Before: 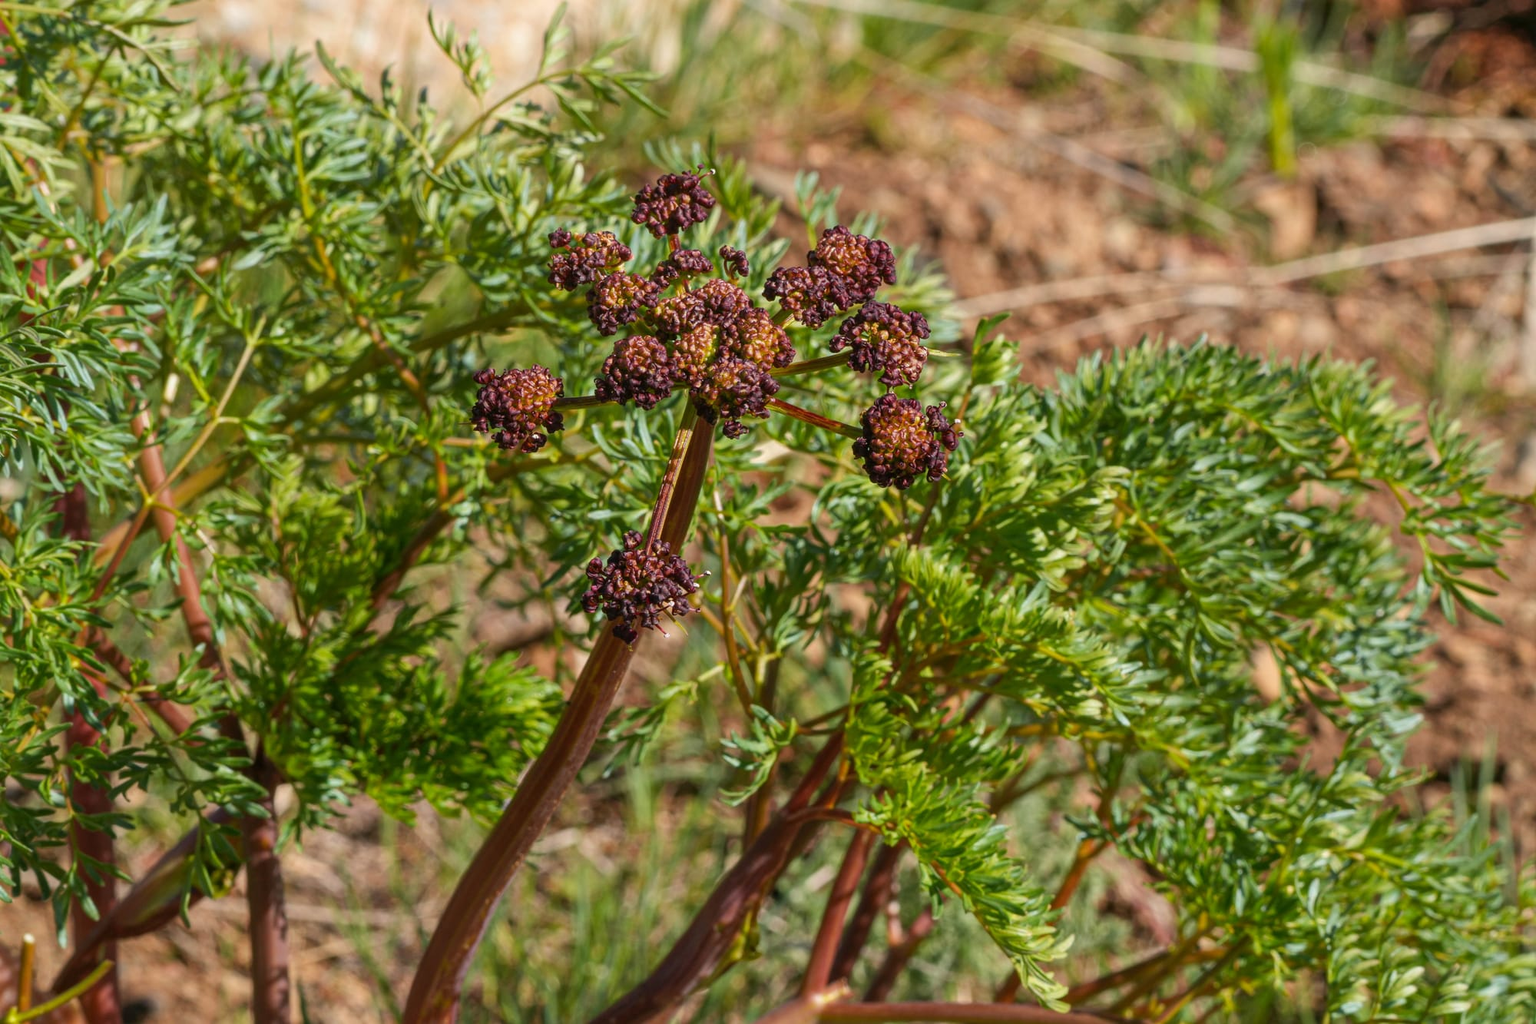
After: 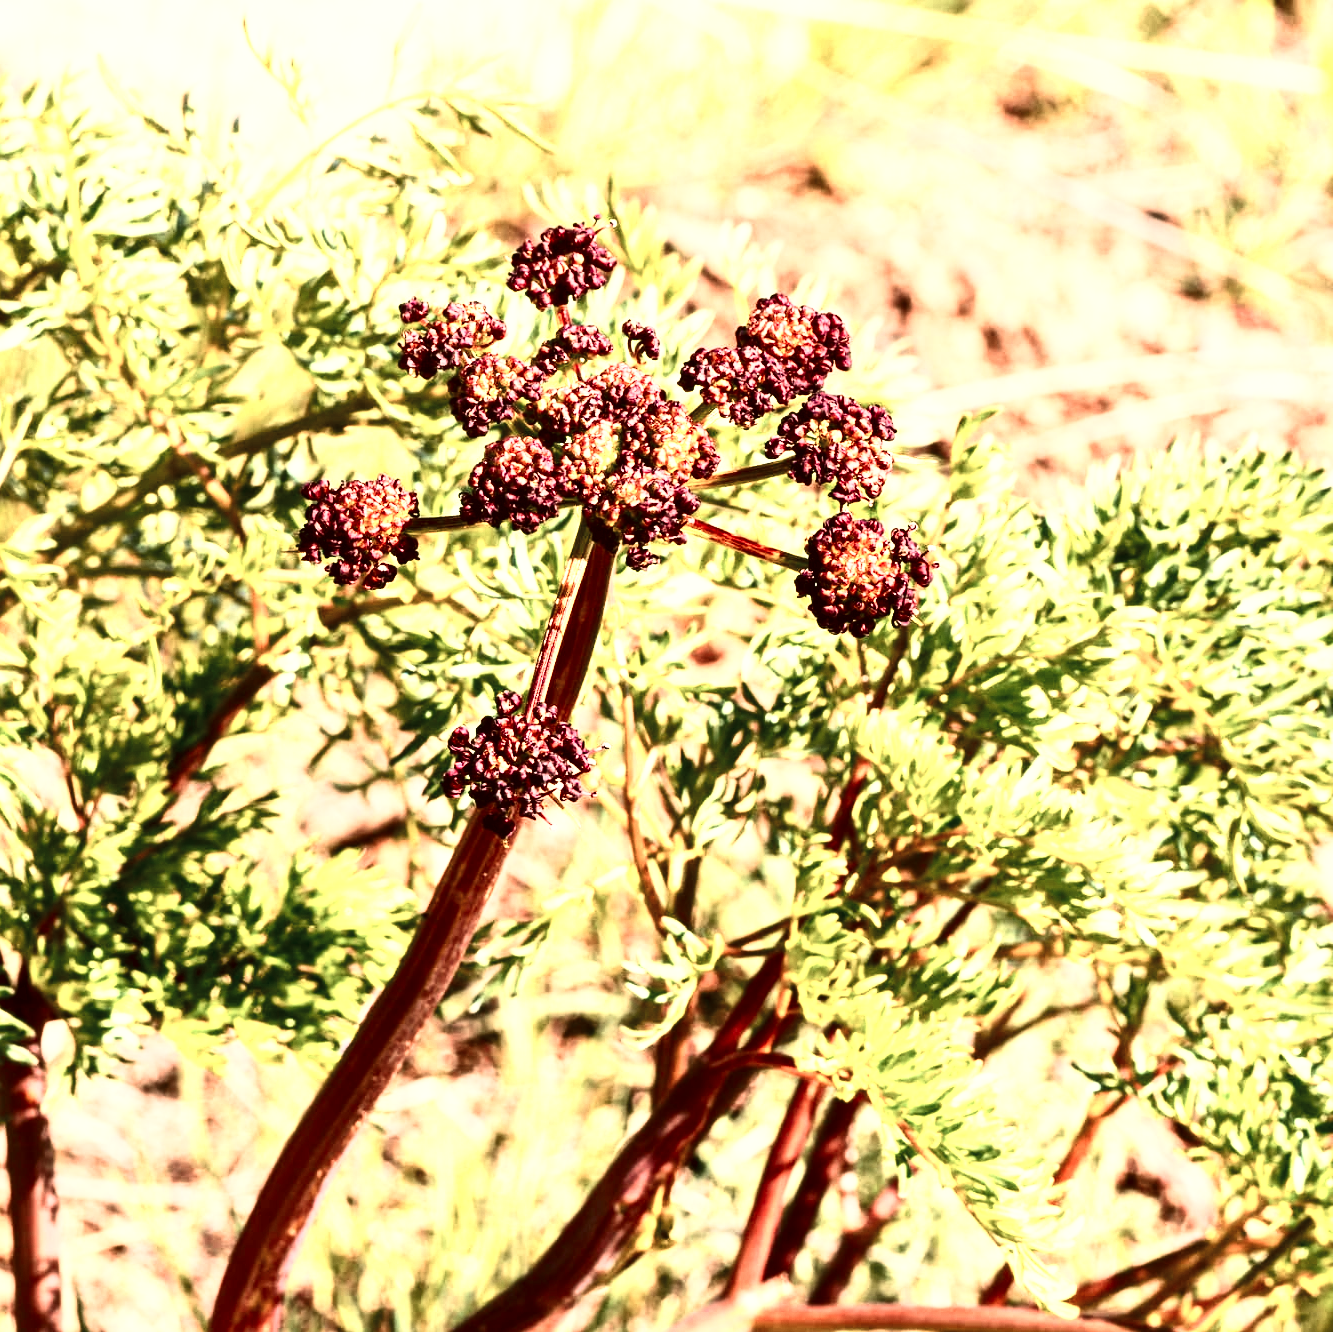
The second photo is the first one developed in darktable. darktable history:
crop and rotate: left 15.754%, right 17.579%
exposure: black level correction 0.002, exposure 0.15 EV, compensate highlight preservation false
contrast brightness saturation: contrast 0.39, brightness 0.1
color correction: highlights a* 6.27, highlights b* 8.19, shadows a* 5.94, shadows b* 7.23, saturation 0.9
base curve: curves: ch0 [(0, 0) (0.007, 0.004) (0.027, 0.03) (0.046, 0.07) (0.207, 0.54) (0.442, 0.872) (0.673, 0.972) (1, 1)], preserve colors none
velvia: on, module defaults
color zones: curves: ch0 [(0, 0.473) (0.001, 0.473) (0.226, 0.548) (0.4, 0.589) (0.525, 0.54) (0.728, 0.403) (0.999, 0.473) (1, 0.473)]; ch1 [(0, 0.619) (0.001, 0.619) (0.234, 0.388) (0.4, 0.372) (0.528, 0.422) (0.732, 0.53) (0.999, 0.619) (1, 0.619)]; ch2 [(0, 0.547) (0.001, 0.547) (0.226, 0.45) (0.4, 0.525) (0.525, 0.585) (0.8, 0.511) (0.999, 0.547) (1, 0.547)]
